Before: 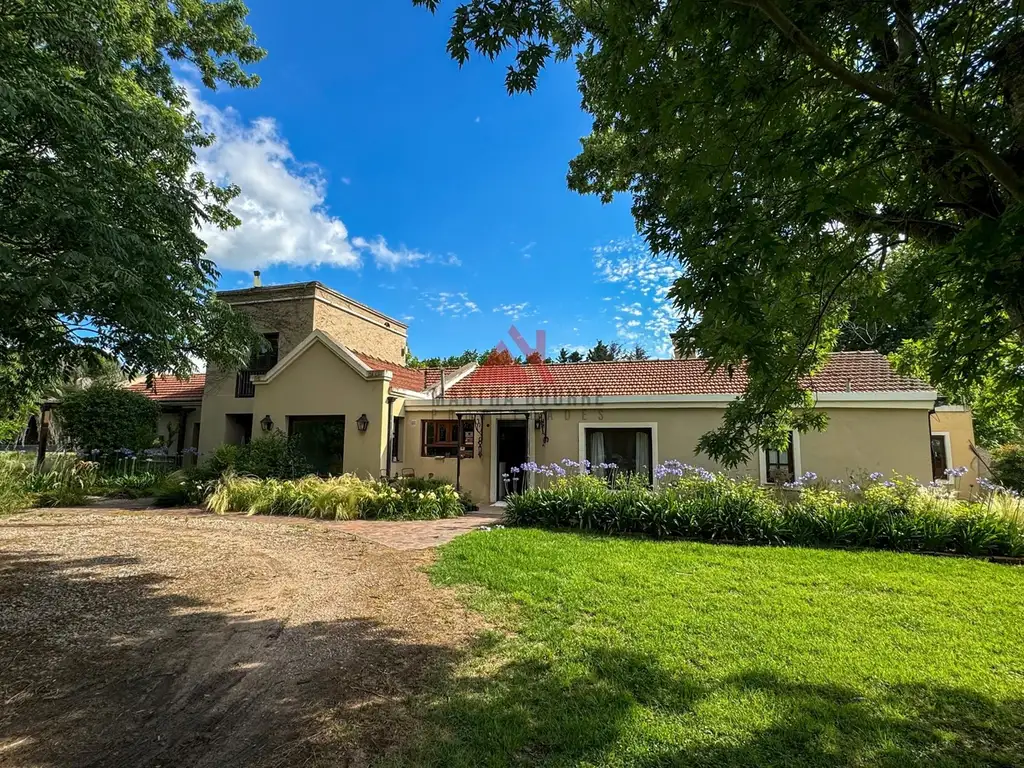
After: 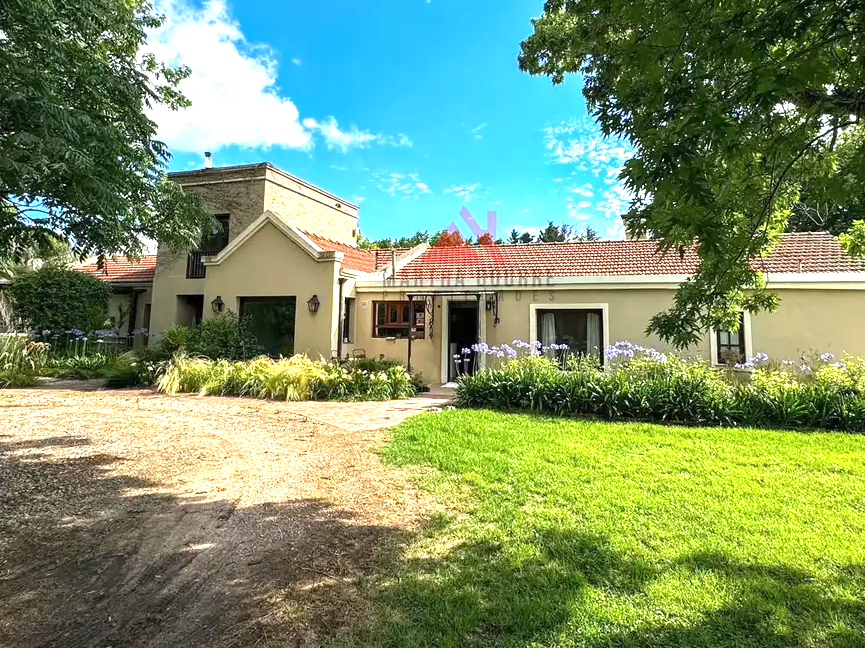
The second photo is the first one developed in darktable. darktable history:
exposure: black level correction 0, exposure 1.2 EV, compensate highlight preservation false
crop and rotate: left 4.842%, top 15.51%, right 10.668%
